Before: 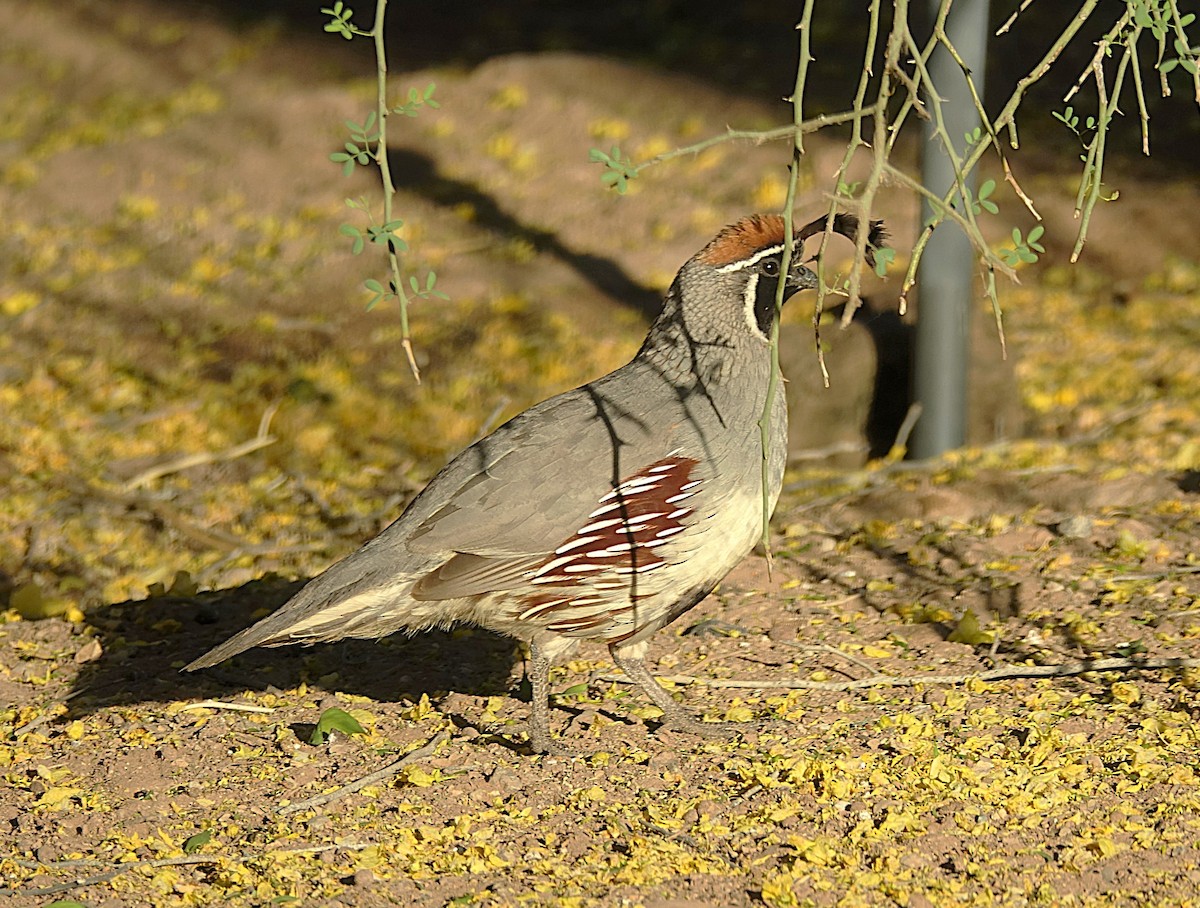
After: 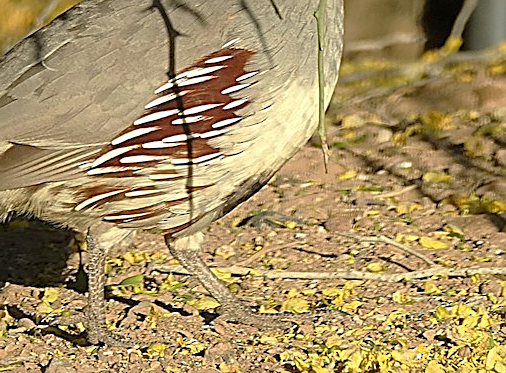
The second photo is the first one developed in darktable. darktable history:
sharpen: on, module defaults
crop: left 37.053%, top 45.05%, right 20.735%, bottom 13.84%
